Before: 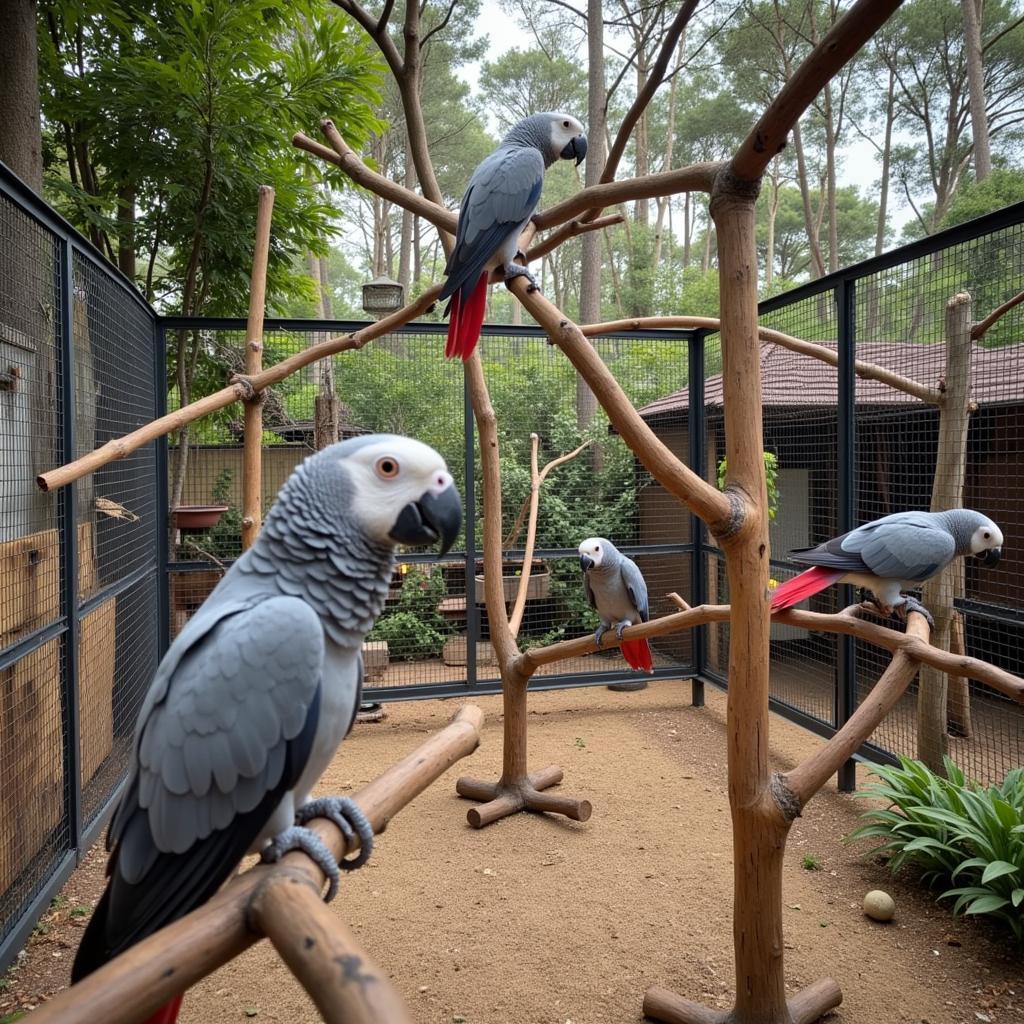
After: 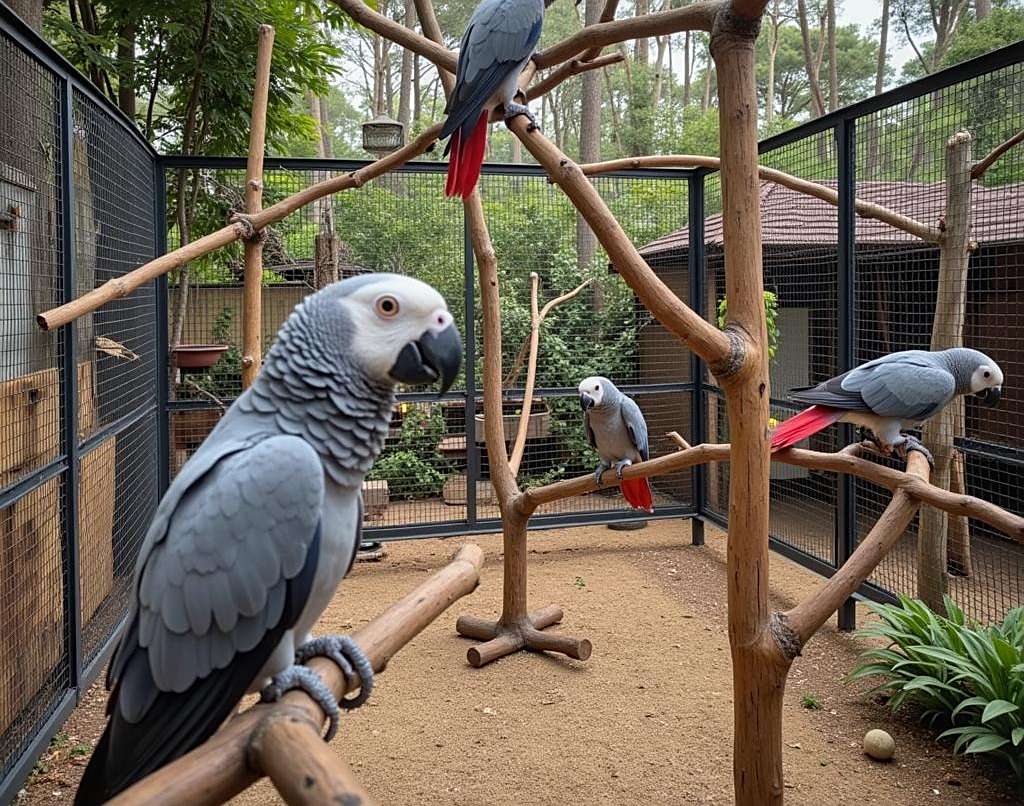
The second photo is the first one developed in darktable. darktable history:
sharpen: on, module defaults
crop and rotate: top 15.774%, bottom 5.506%
white balance: emerald 1
local contrast: detail 110%
